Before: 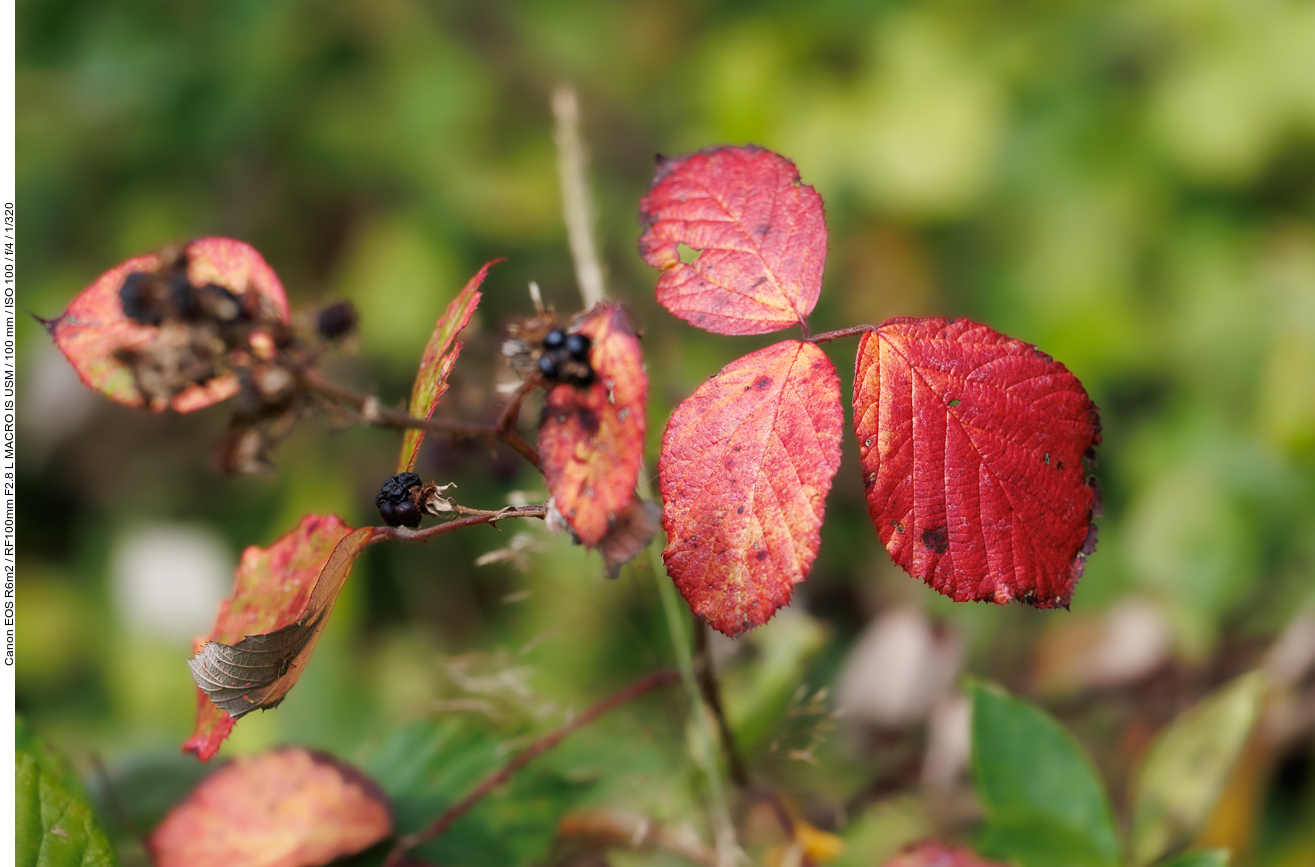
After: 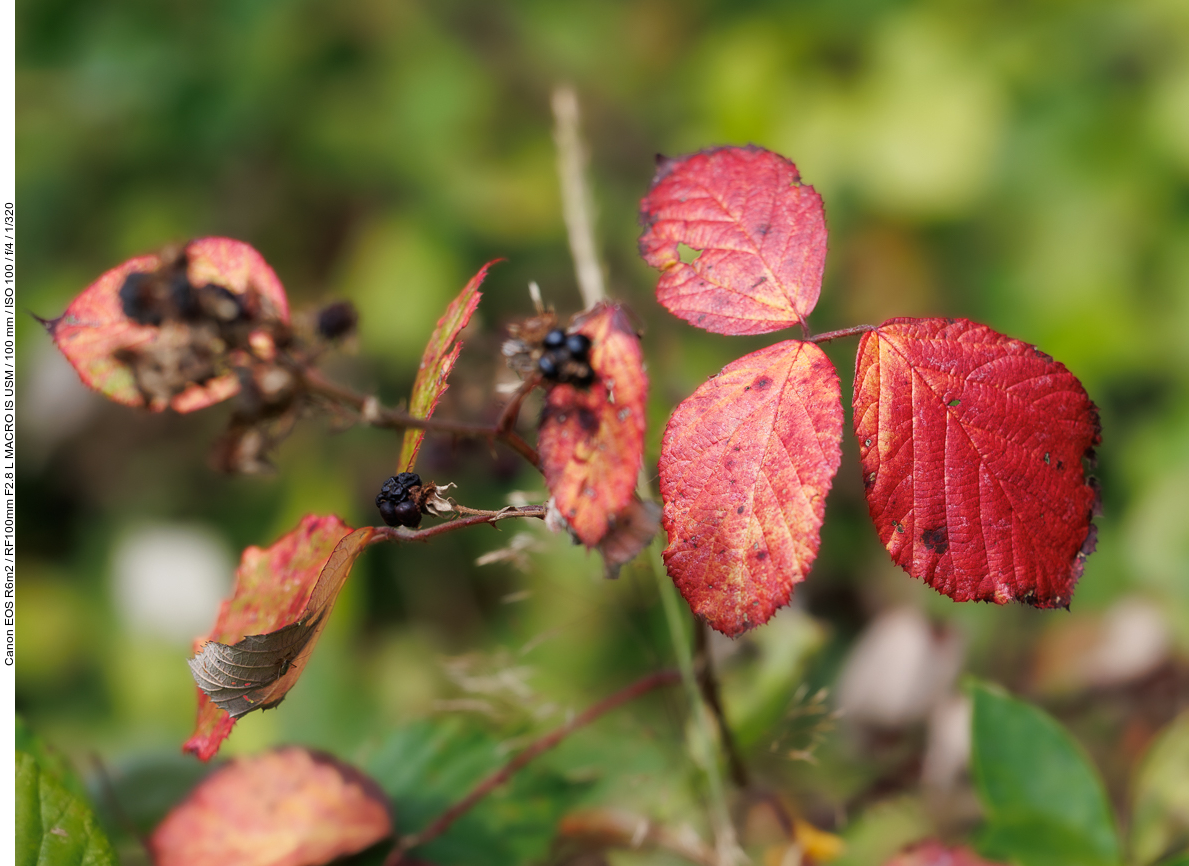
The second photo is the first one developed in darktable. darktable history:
crop: right 9.51%, bottom 0.032%
